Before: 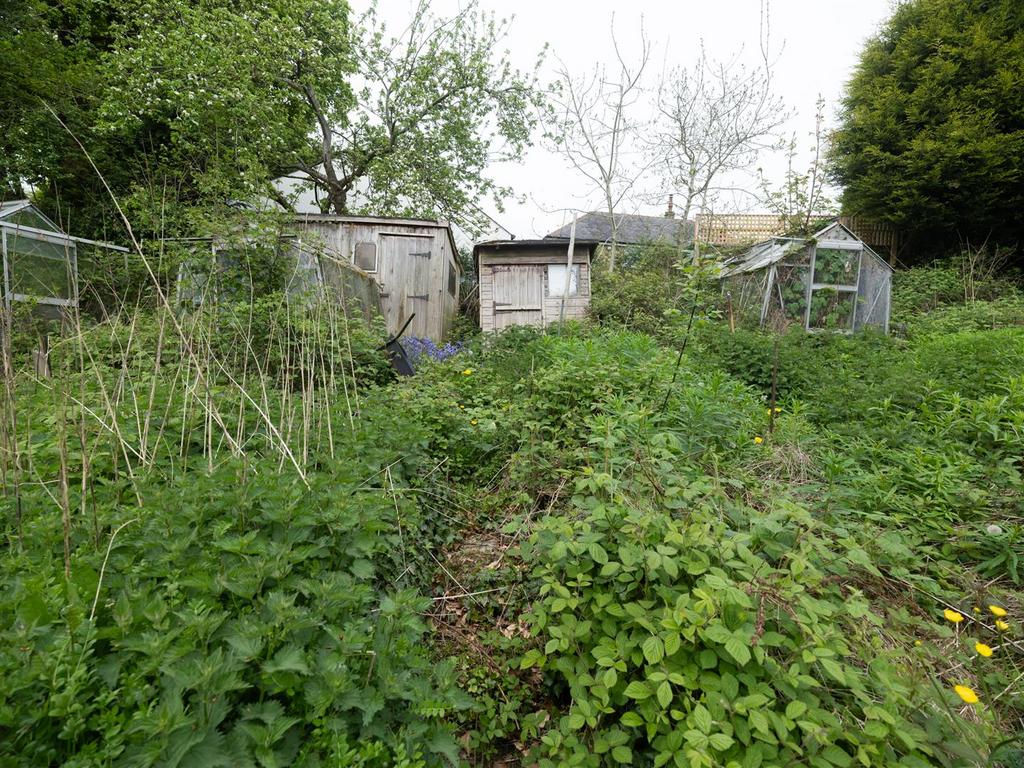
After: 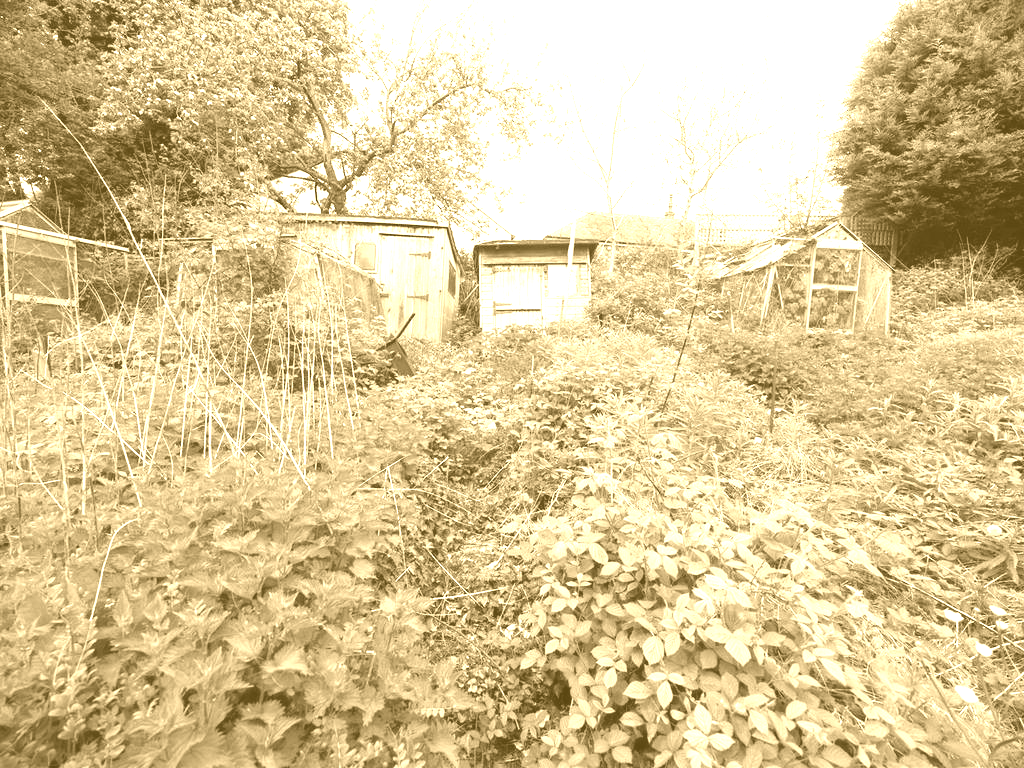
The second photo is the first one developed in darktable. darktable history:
exposure: black level correction 0, exposure 0.7 EV, compensate exposure bias true, compensate highlight preservation false
colorize: hue 36°, source mix 100%
